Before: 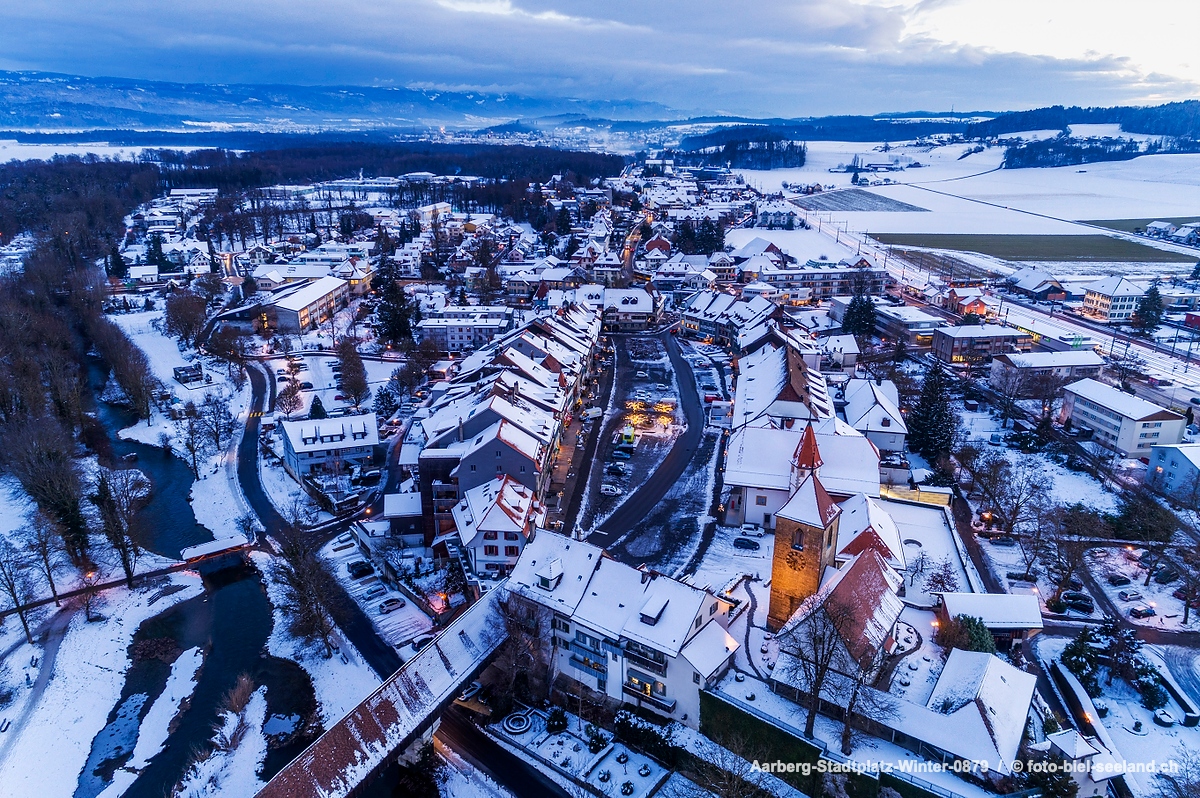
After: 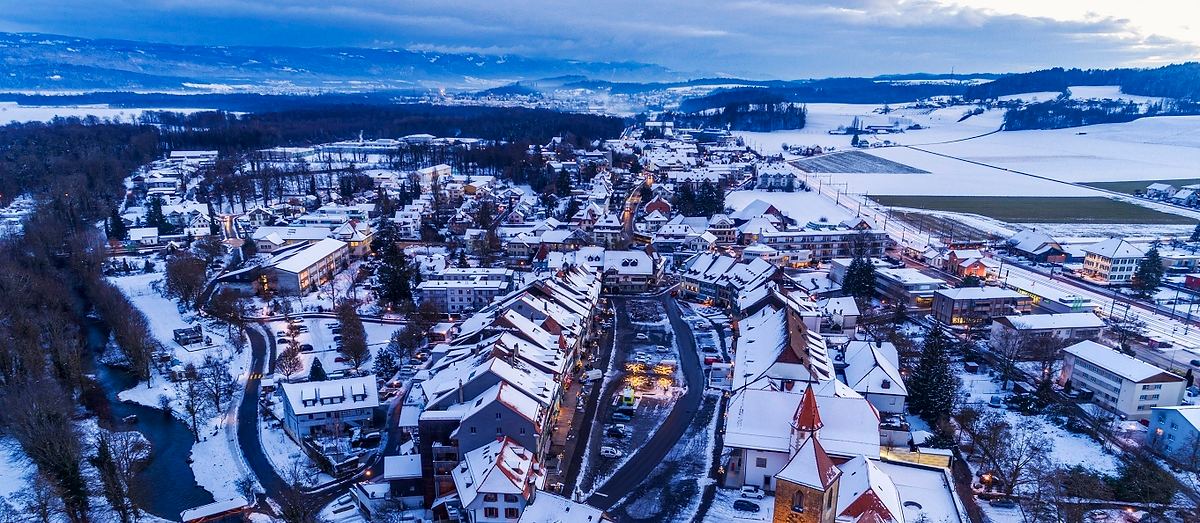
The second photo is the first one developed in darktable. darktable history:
crop and rotate: top 4.848%, bottom 29.503%
haze removal: compatibility mode true, adaptive false
